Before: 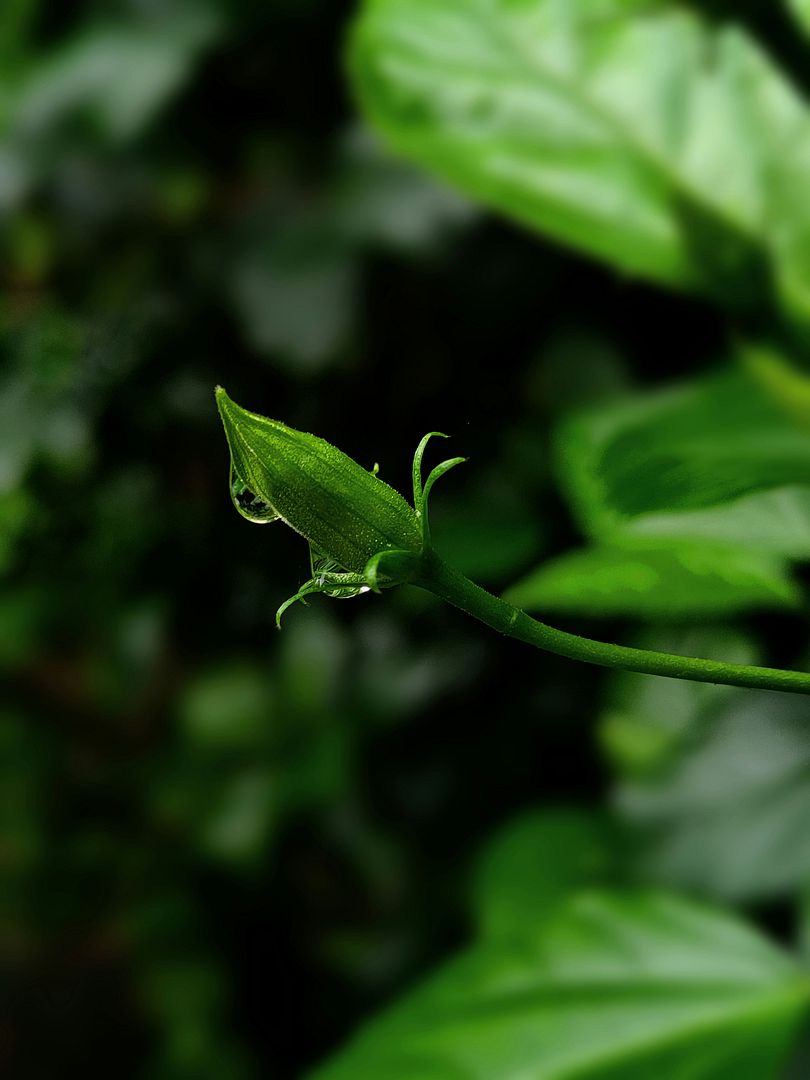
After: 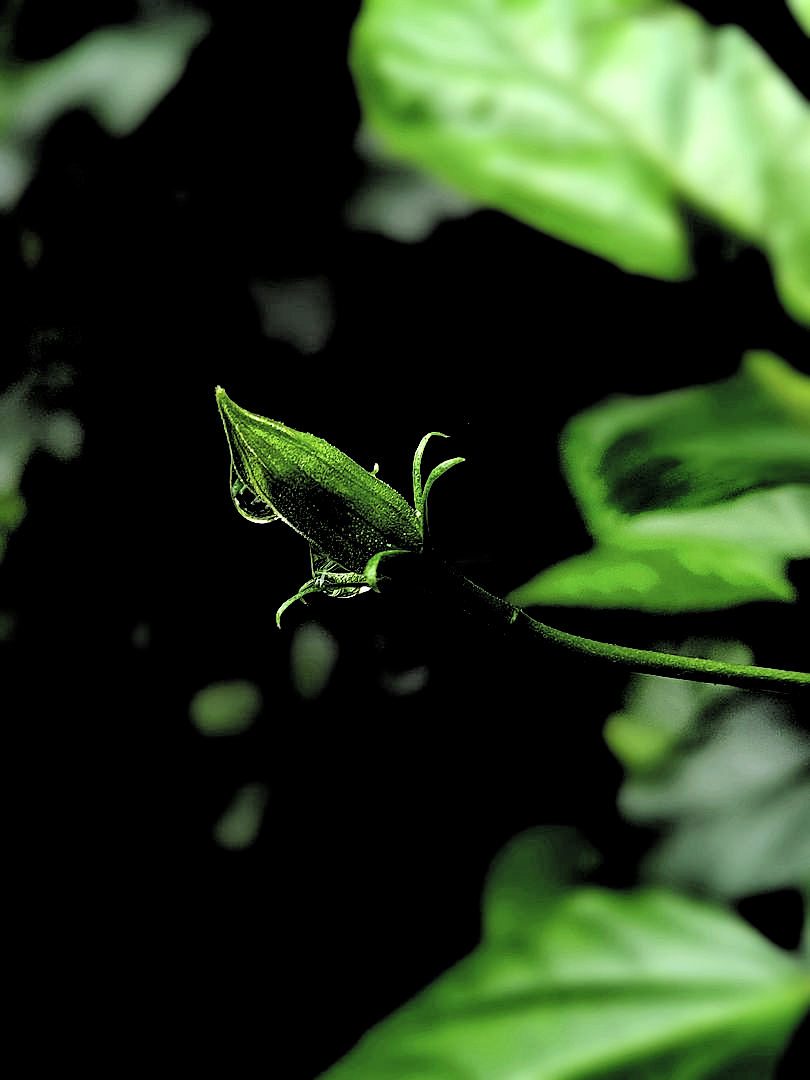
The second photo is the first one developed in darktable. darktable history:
contrast brightness saturation: saturation -0.1
local contrast: mode bilateral grid, contrast 20, coarseness 50, detail 120%, midtone range 0.2
filmic rgb: middle gray luminance 13.55%, black relative exposure -1.97 EV, white relative exposure 3.1 EV, threshold 6 EV, target black luminance 0%, hardness 1.79, latitude 59.23%, contrast 1.728, highlights saturation mix 5%, shadows ↔ highlights balance -37.52%, add noise in highlights 0, color science v3 (2019), use custom middle-gray values true, iterations of high-quality reconstruction 0, contrast in highlights soft, enable highlight reconstruction true
sharpen: on, module defaults
